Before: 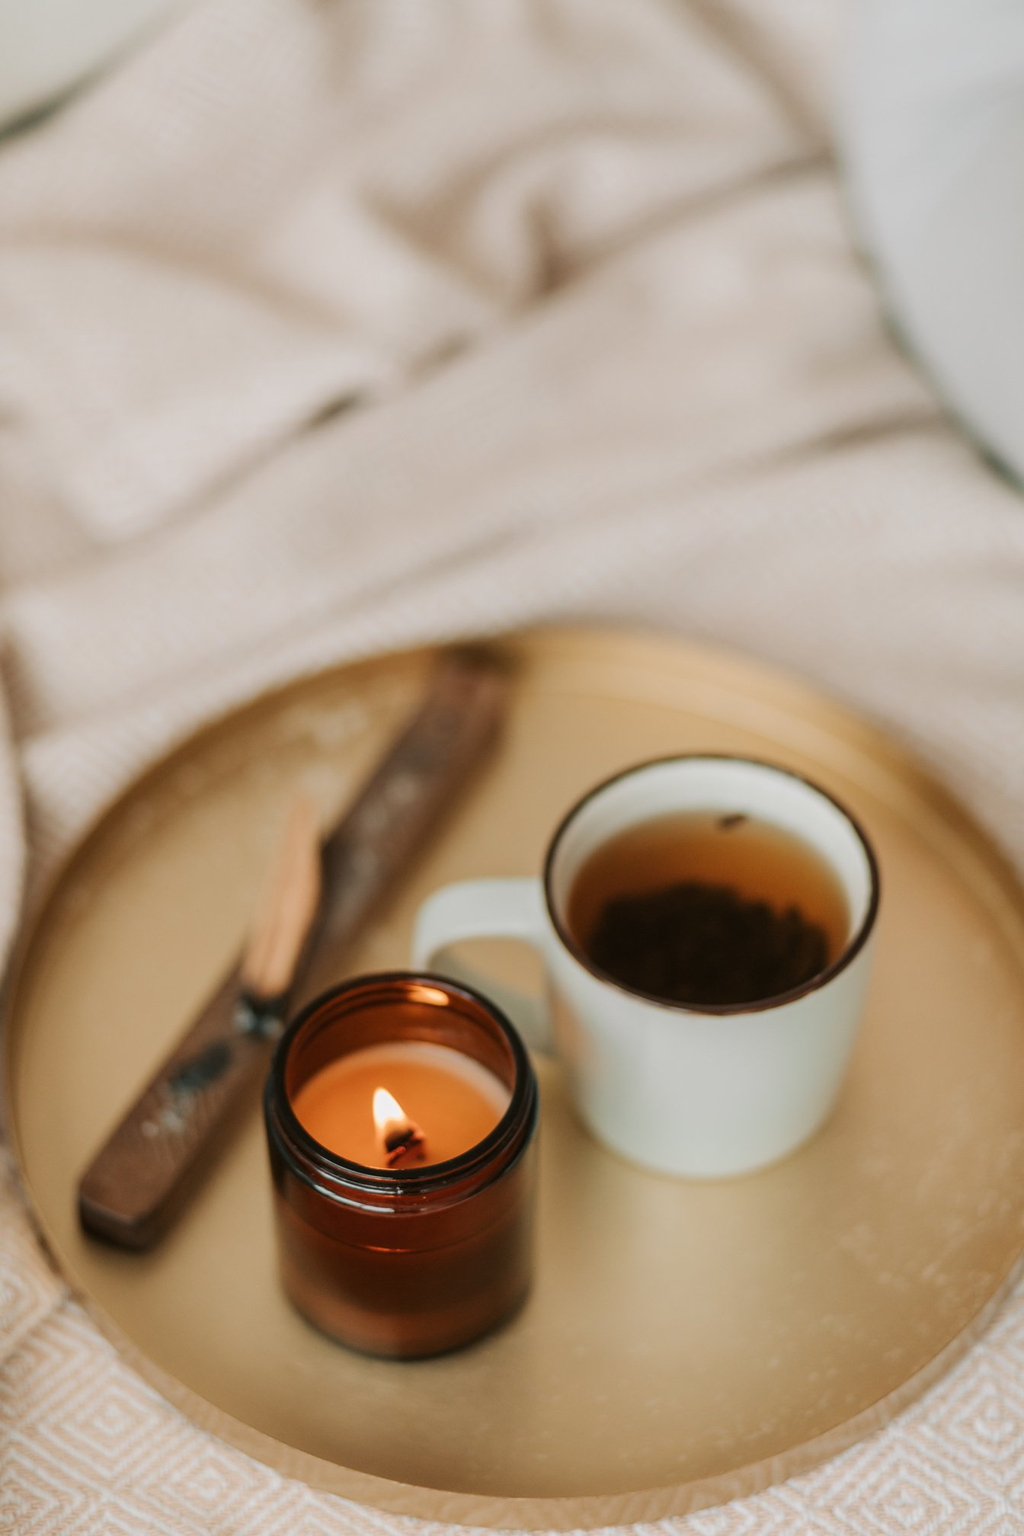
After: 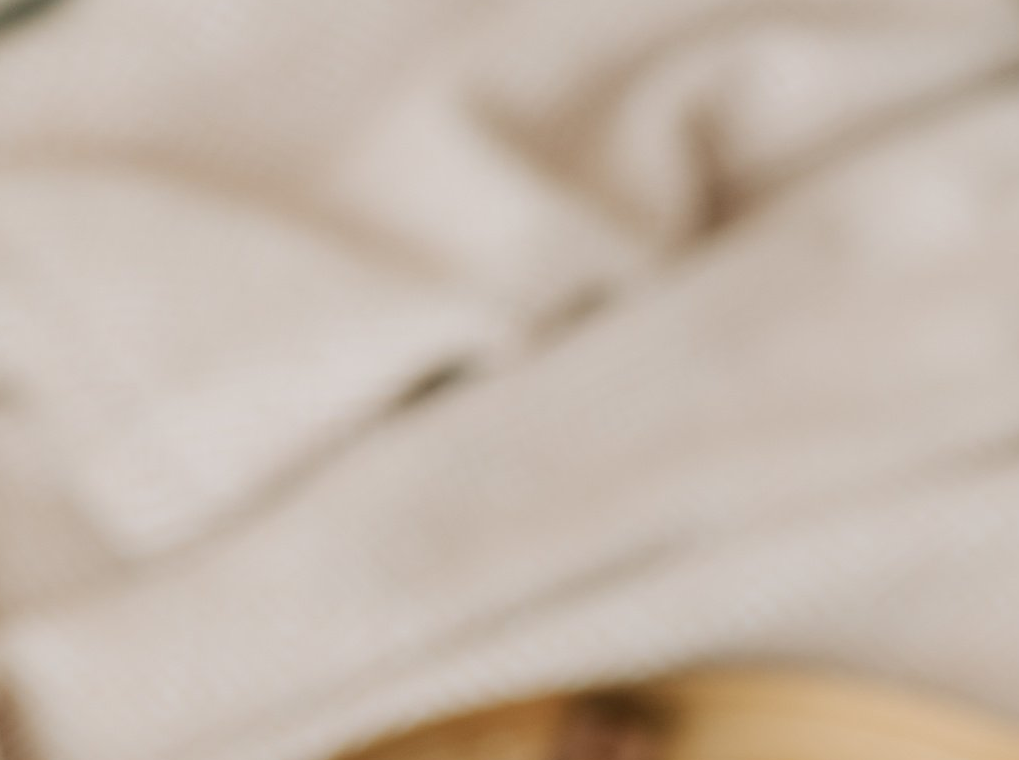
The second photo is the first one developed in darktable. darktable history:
crop: left 0.558%, top 7.641%, right 23.555%, bottom 54.621%
